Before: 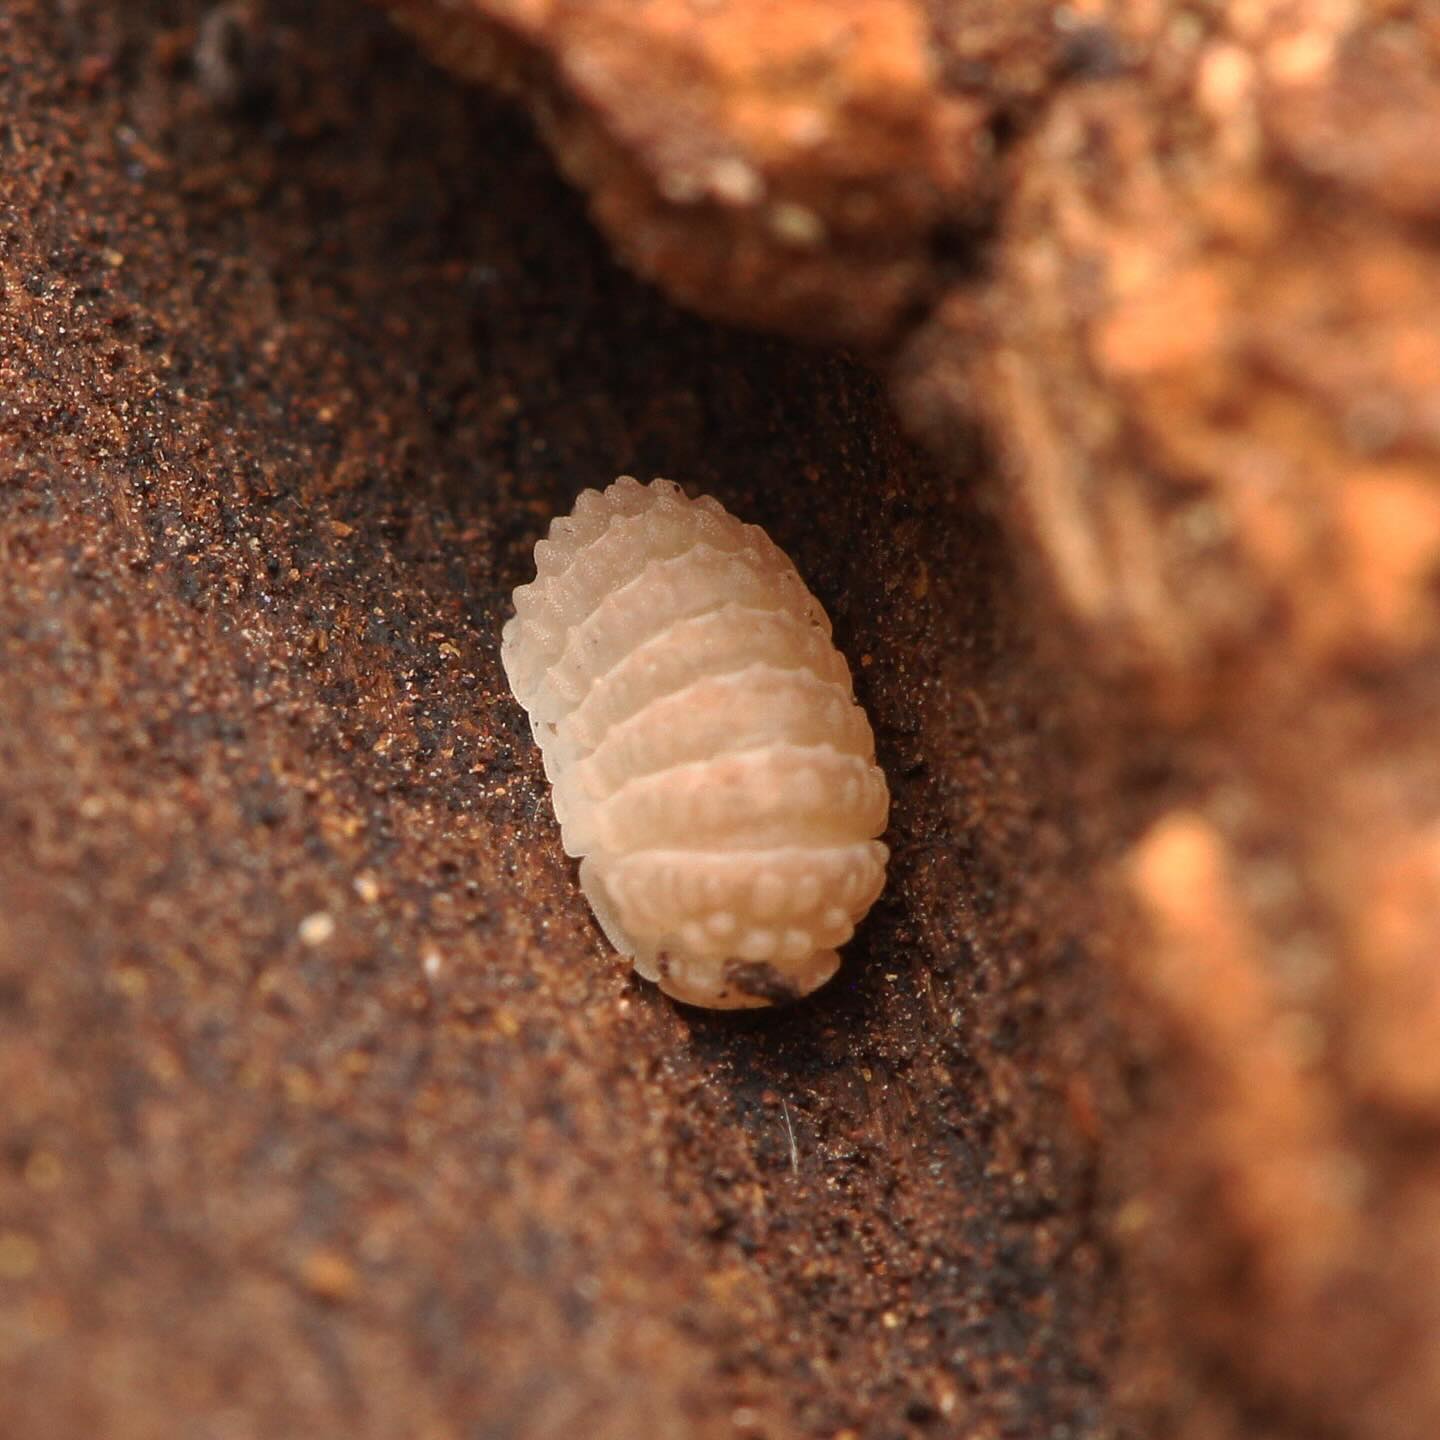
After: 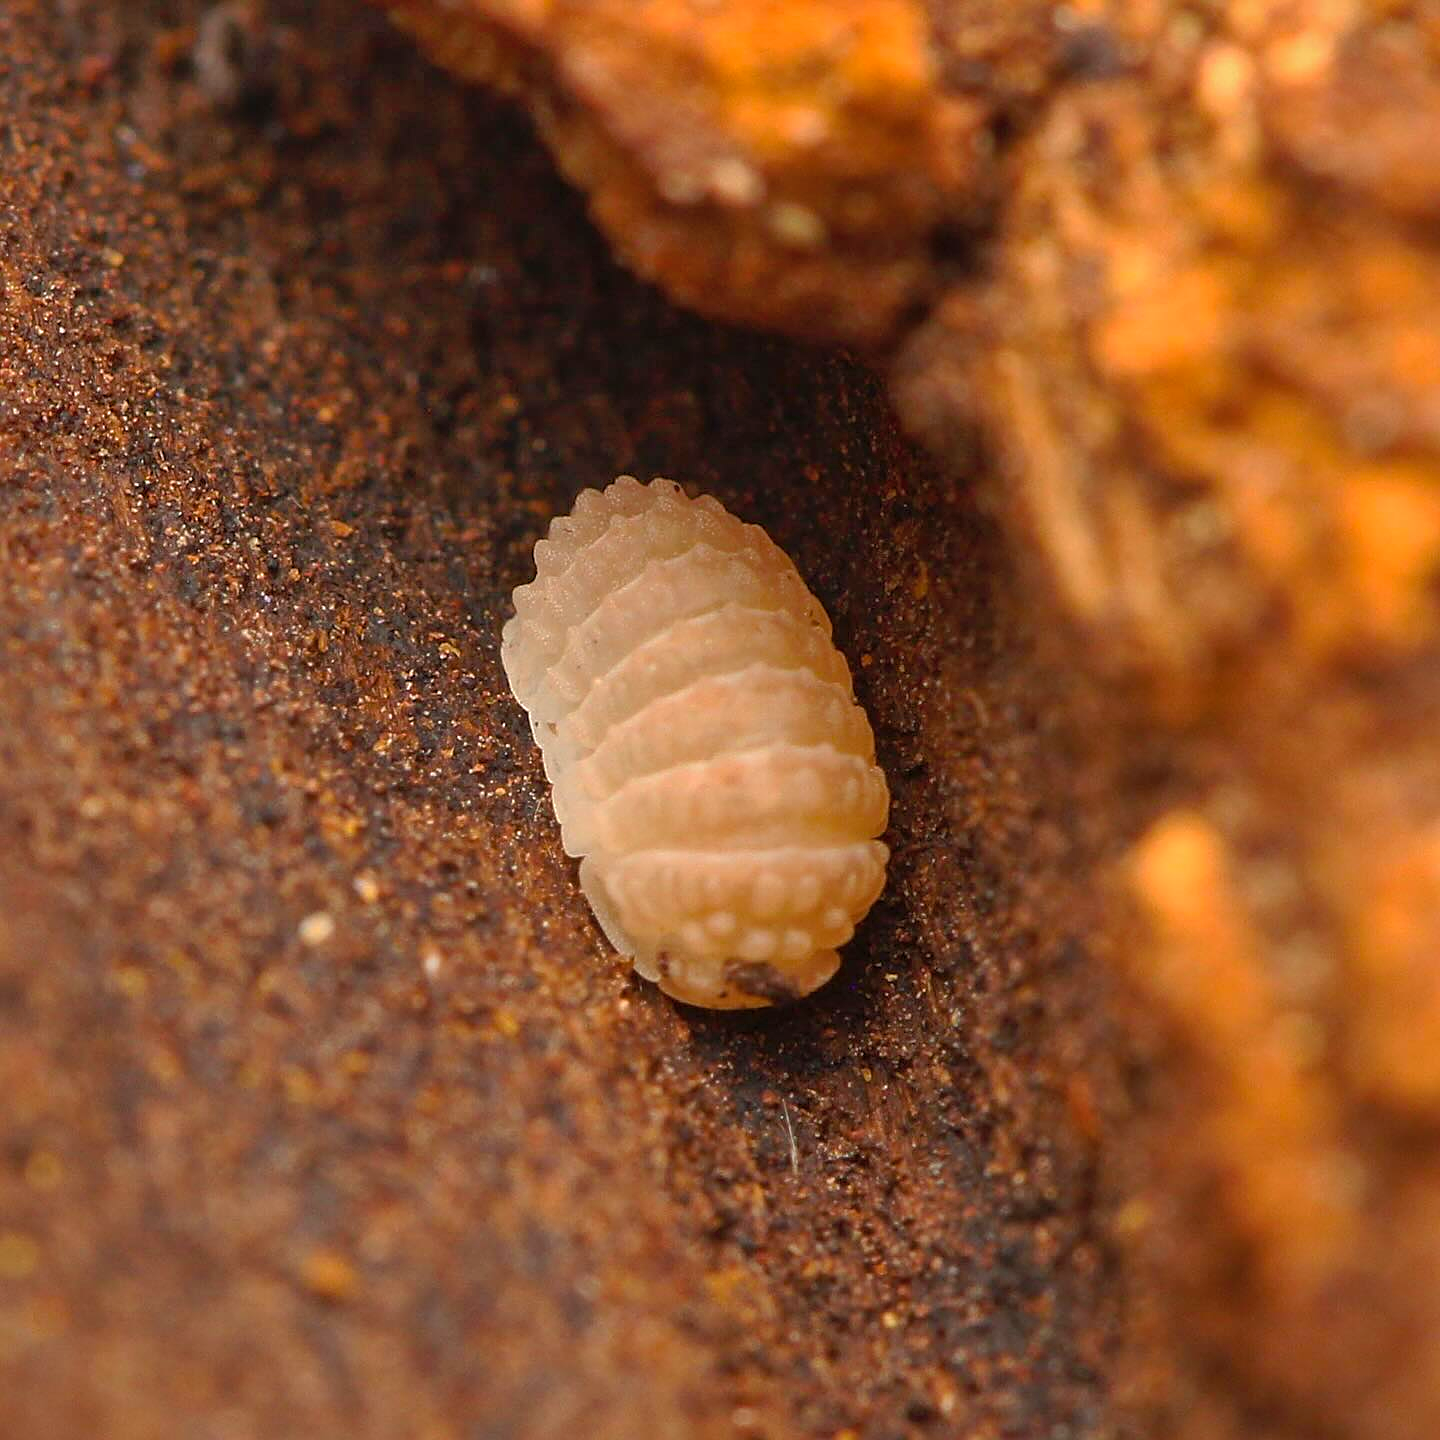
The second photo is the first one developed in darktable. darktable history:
sharpen: on, module defaults
color balance rgb: perceptual saturation grading › global saturation 20%, global vibrance 20%
shadows and highlights: on, module defaults
